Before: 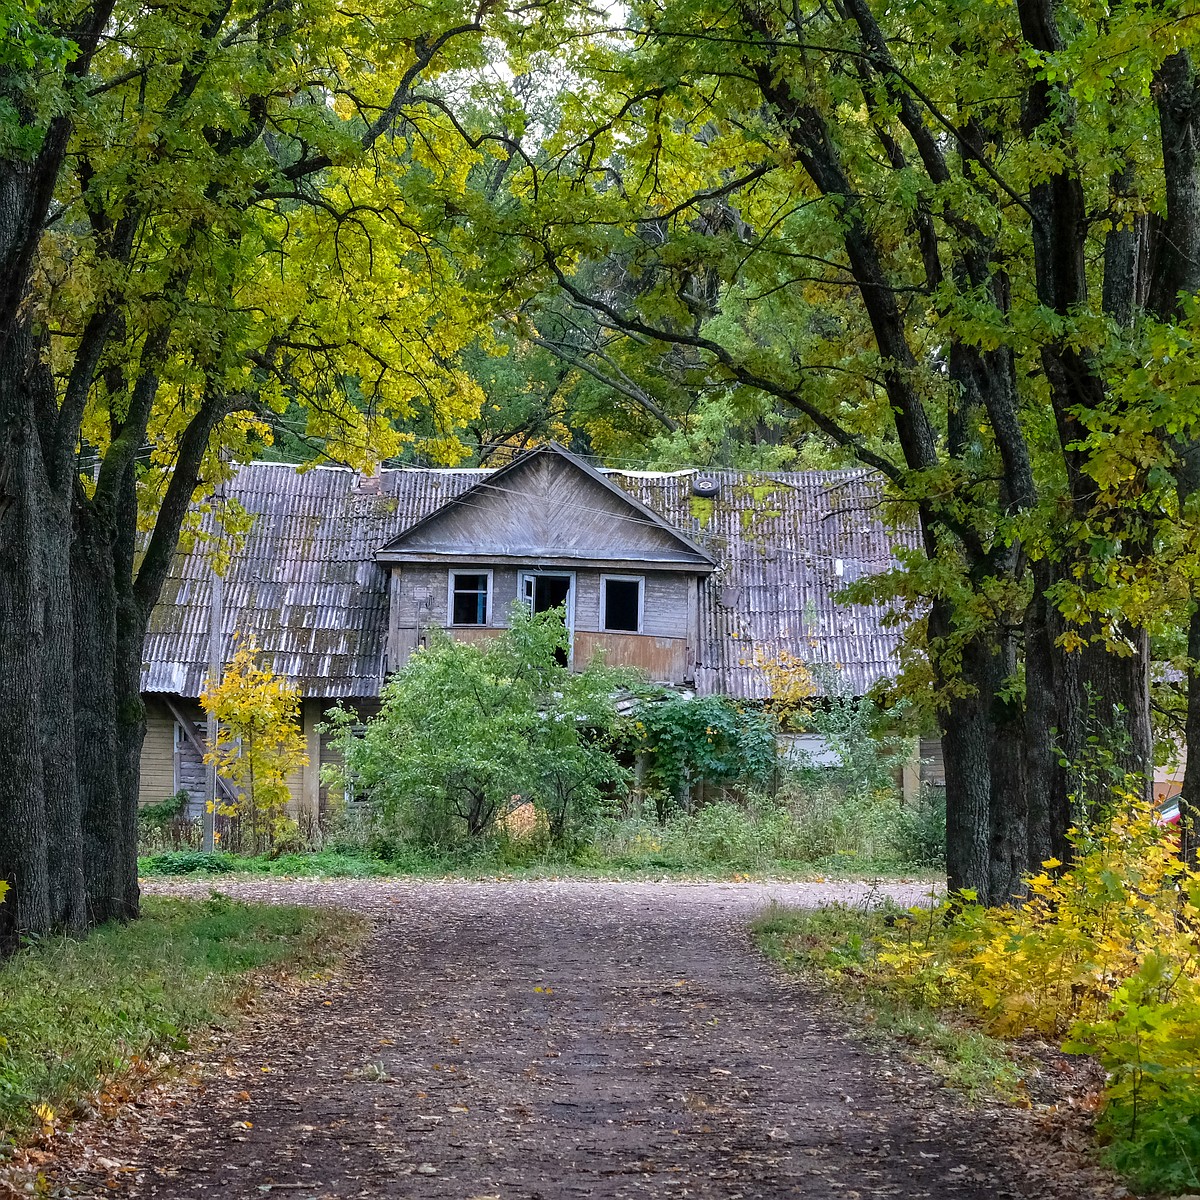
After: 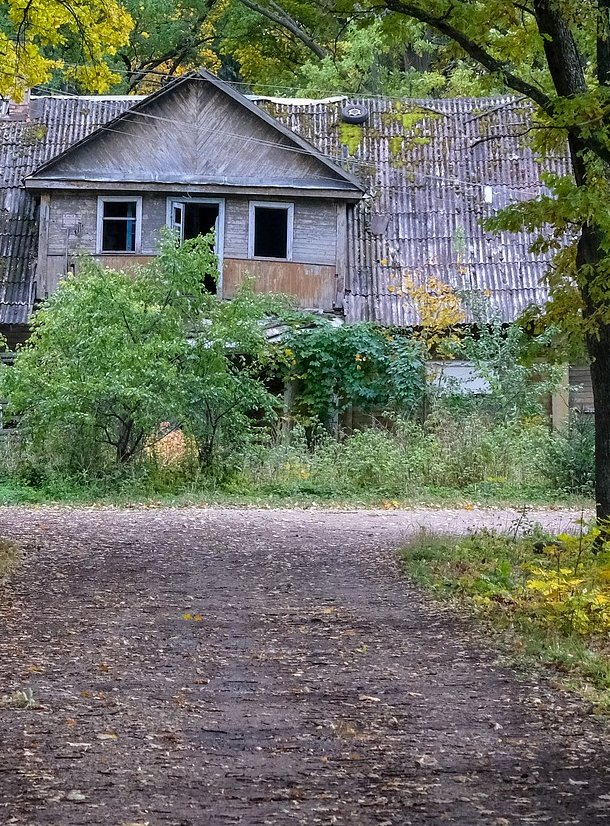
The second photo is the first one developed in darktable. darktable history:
crop and rotate: left 29.283%, top 31.084%, right 19.843%
